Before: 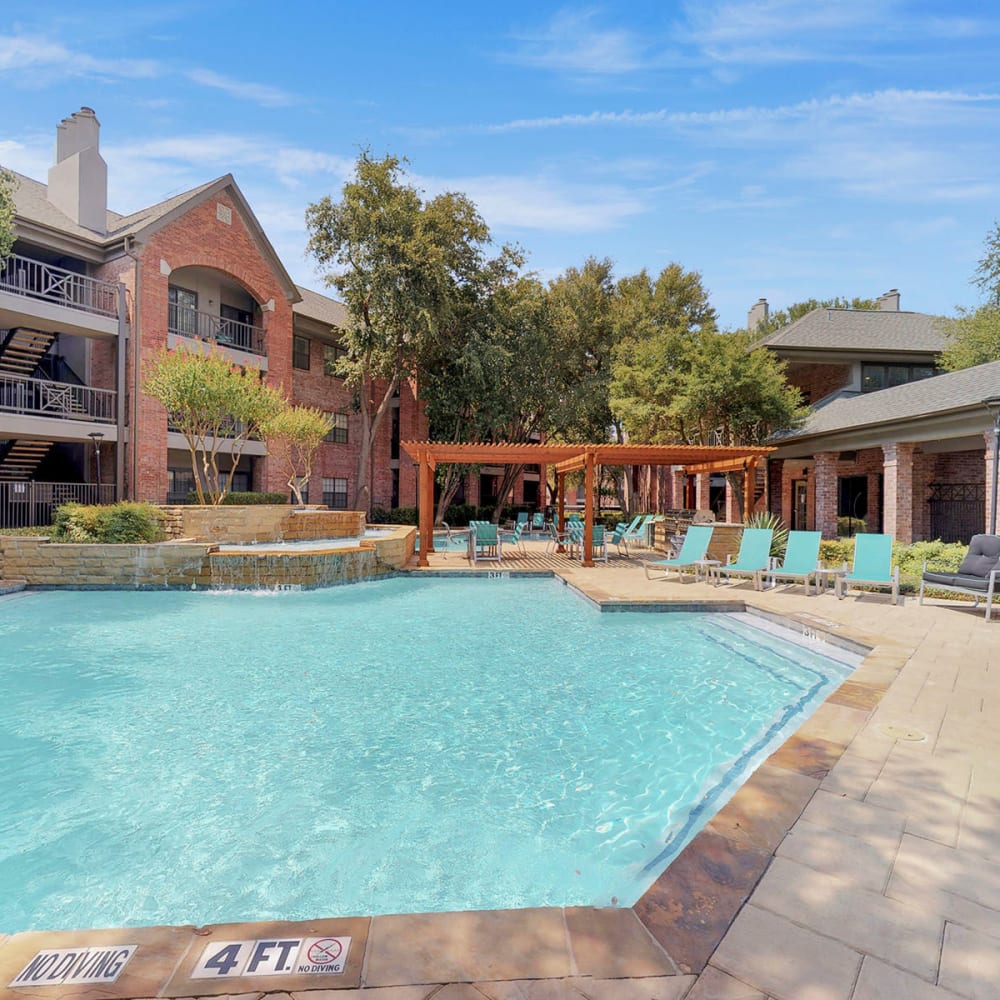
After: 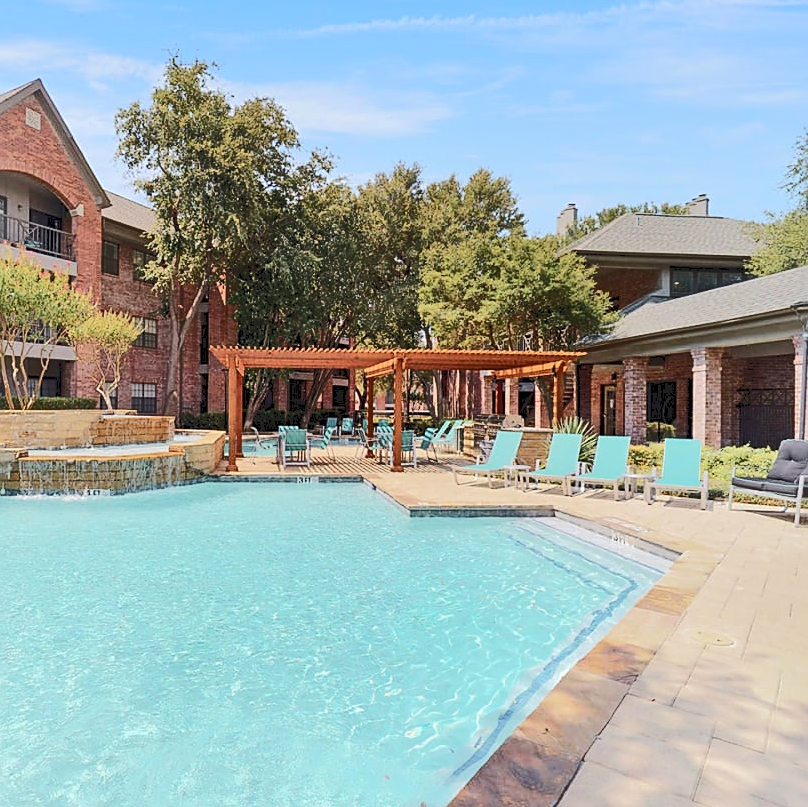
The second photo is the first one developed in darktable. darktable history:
tone curve: curves: ch0 [(0, 0) (0.003, 0.108) (0.011, 0.112) (0.025, 0.117) (0.044, 0.126) (0.069, 0.133) (0.1, 0.146) (0.136, 0.158) (0.177, 0.178) (0.224, 0.212) (0.277, 0.256) (0.335, 0.331) (0.399, 0.423) (0.468, 0.538) (0.543, 0.641) (0.623, 0.721) (0.709, 0.792) (0.801, 0.845) (0.898, 0.917) (1, 1)], color space Lab, independent channels, preserve colors none
crop: left 19.19%, top 9.565%, right 0.001%, bottom 9.668%
sharpen: on, module defaults
